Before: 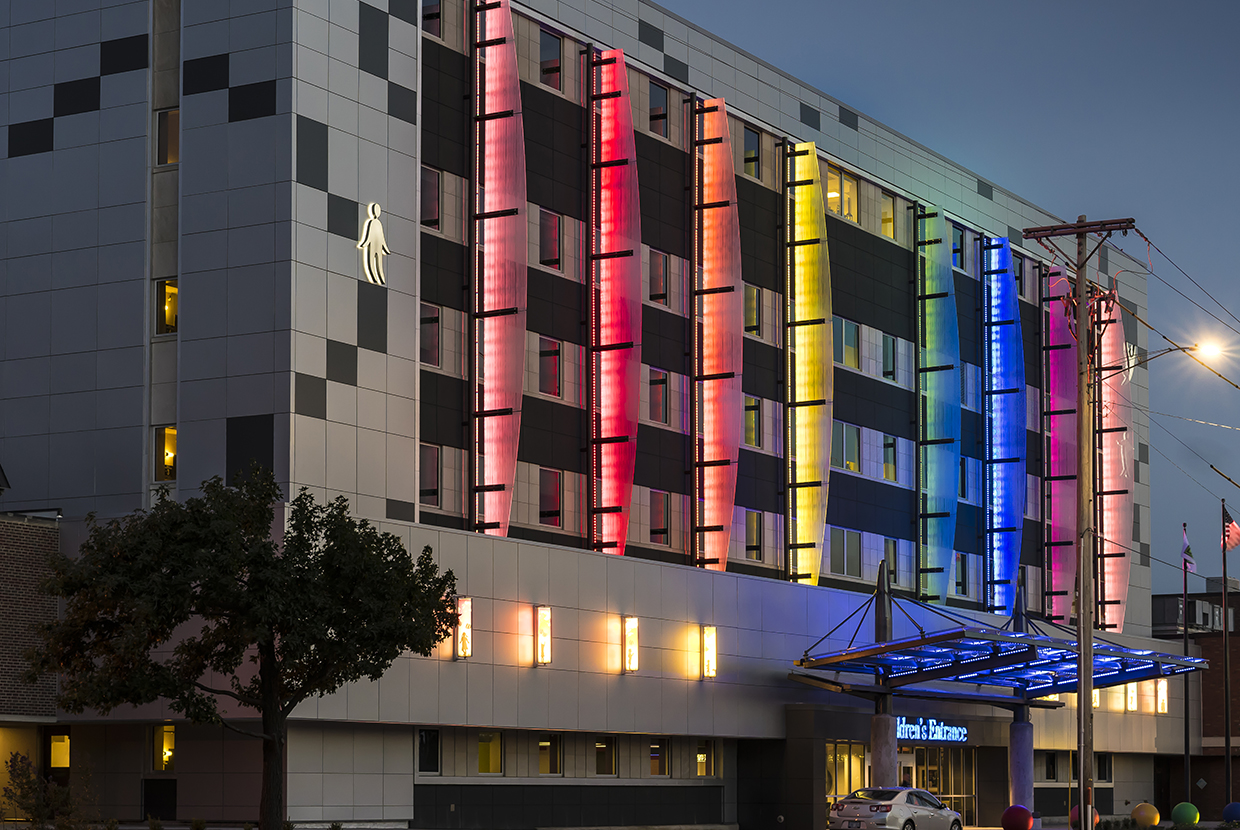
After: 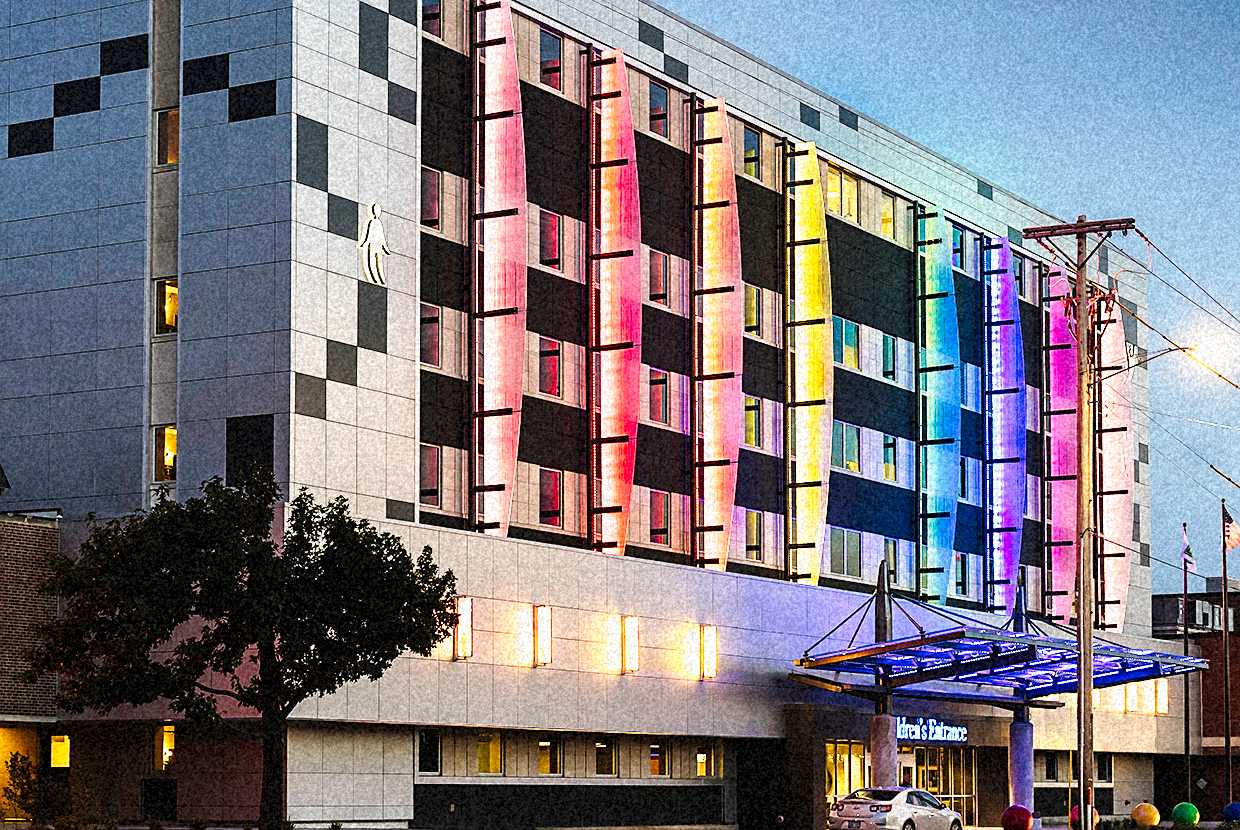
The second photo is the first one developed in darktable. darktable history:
sharpen: on, module defaults
tone curve: curves: ch0 [(0, 0) (0.003, 0.004) (0.011, 0.016) (0.025, 0.035) (0.044, 0.062) (0.069, 0.097) (0.1, 0.143) (0.136, 0.205) (0.177, 0.276) (0.224, 0.36) (0.277, 0.461) (0.335, 0.584) (0.399, 0.686) (0.468, 0.783) (0.543, 0.868) (0.623, 0.927) (0.709, 0.96) (0.801, 0.974) (0.898, 0.986) (1, 1)], preserve colors none
grain: coarseness 46.9 ISO, strength 50.21%, mid-tones bias 0%
